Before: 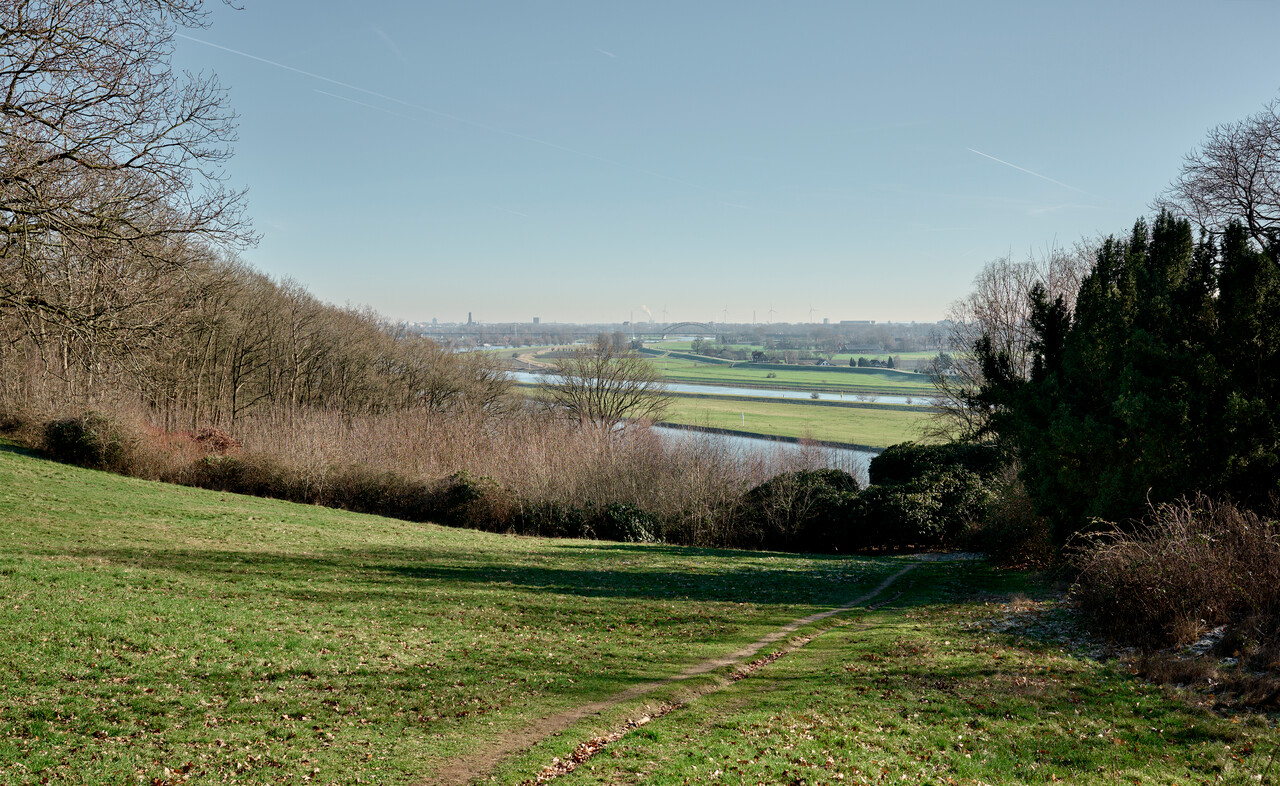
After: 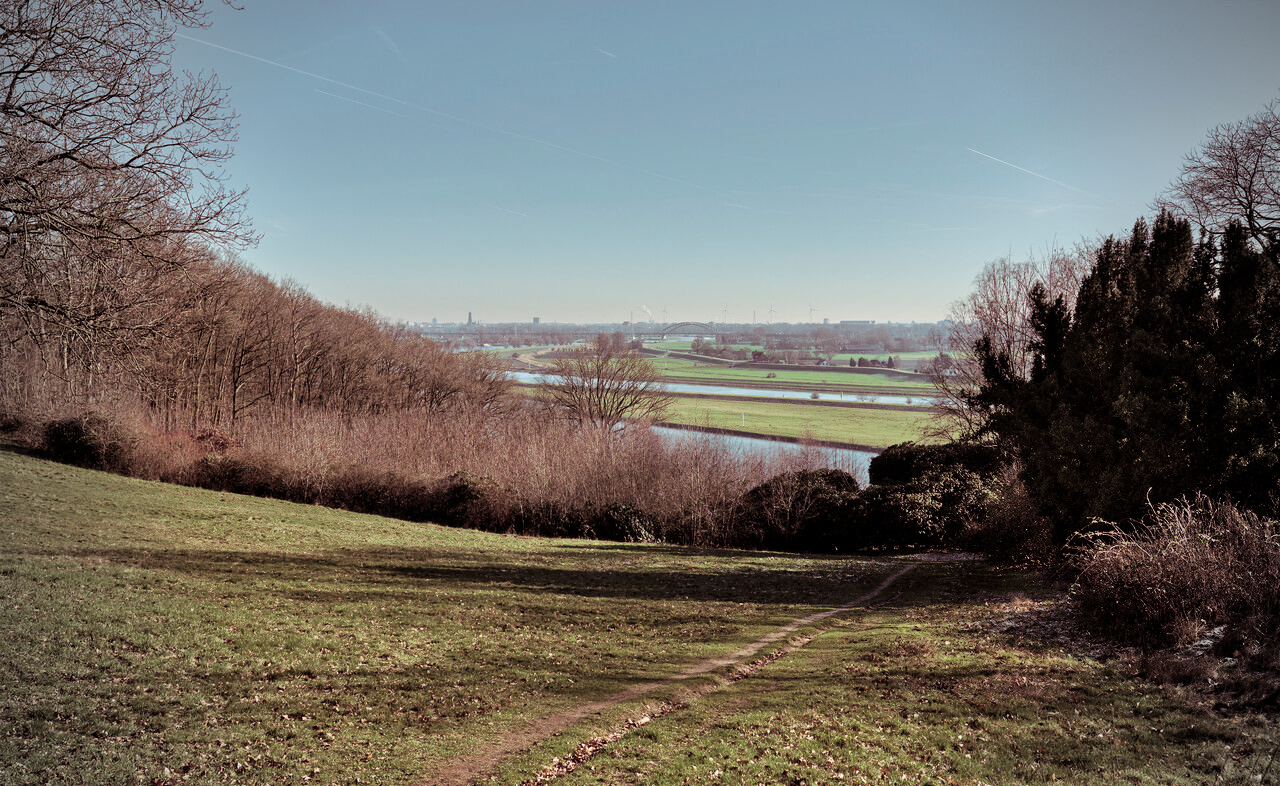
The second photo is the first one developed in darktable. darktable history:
split-toning: shadows › saturation 0.41, highlights › saturation 0, compress 33.55%
vignetting: fall-off start 71.74%
shadows and highlights: low approximation 0.01, soften with gaussian
